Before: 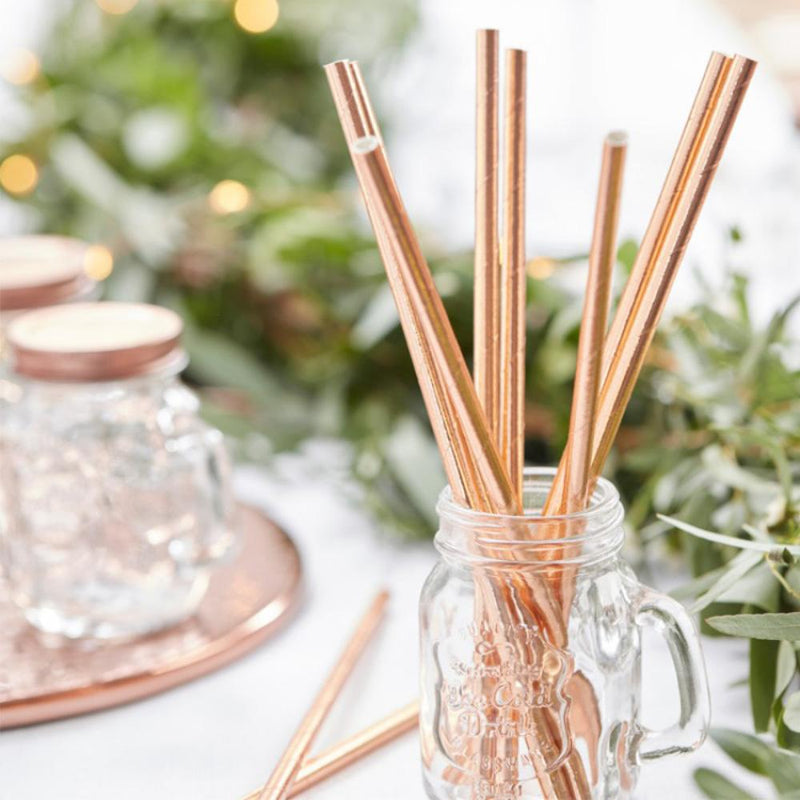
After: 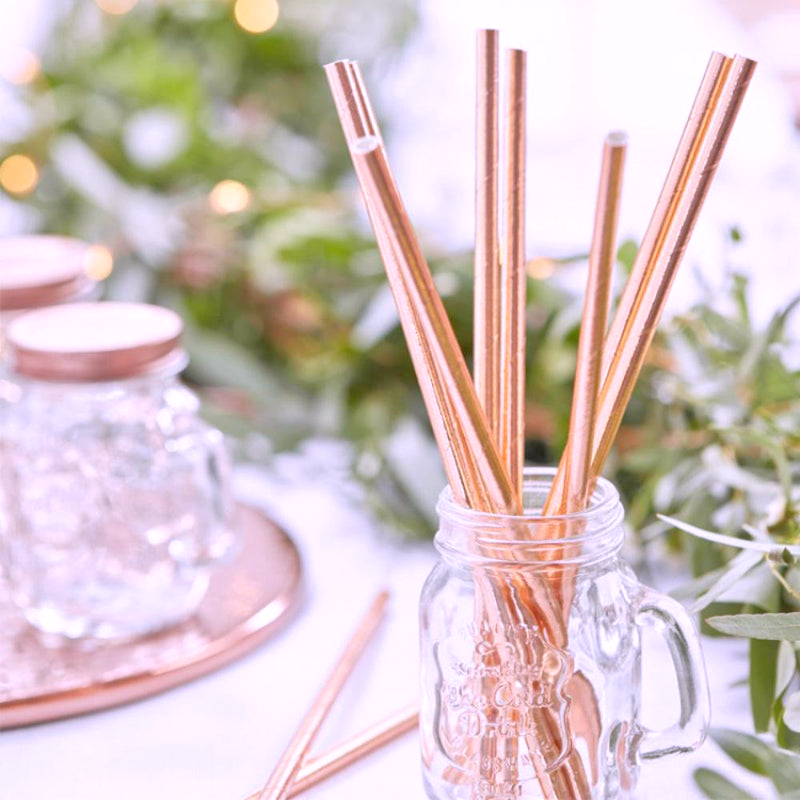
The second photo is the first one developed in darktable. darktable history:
tone equalizer: -7 EV 0.15 EV, -6 EV 0.6 EV, -5 EV 1.15 EV, -4 EV 1.33 EV, -3 EV 1.15 EV, -2 EV 0.6 EV, -1 EV 0.15 EV, mask exposure compensation -0.5 EV
white balance: red 1.042, blue 1.17
